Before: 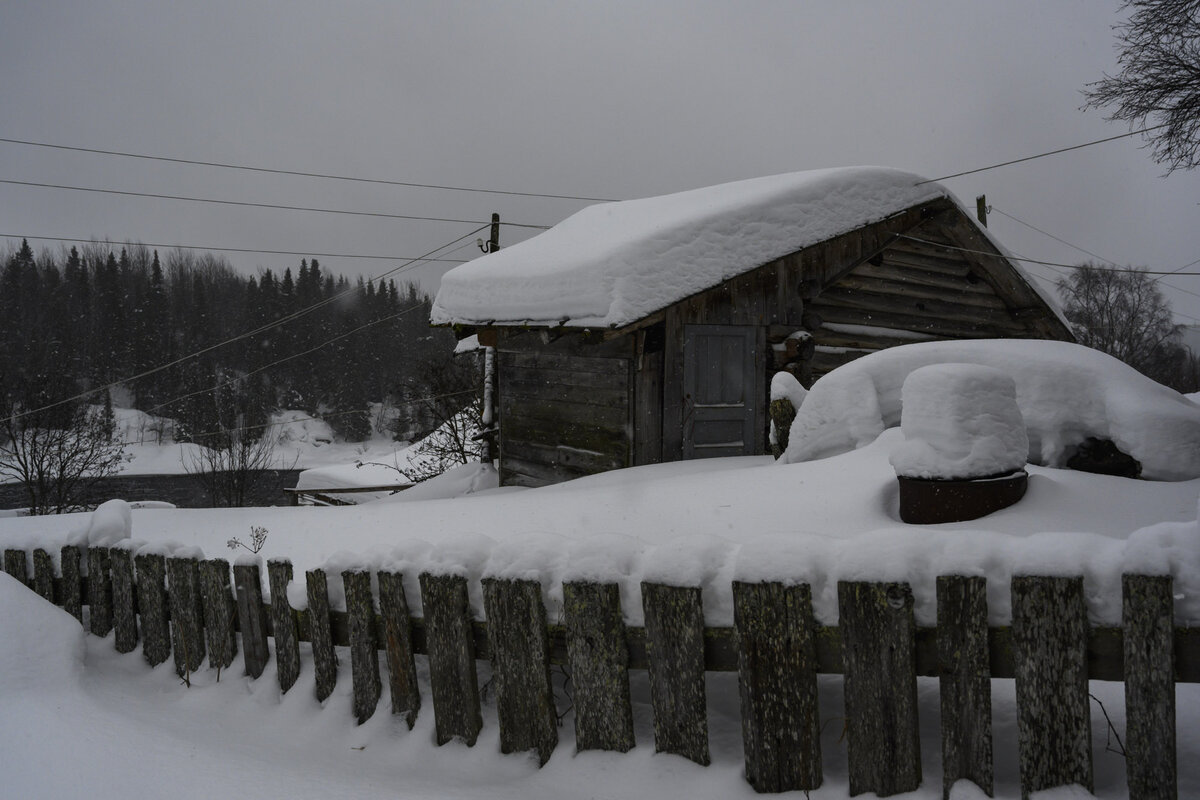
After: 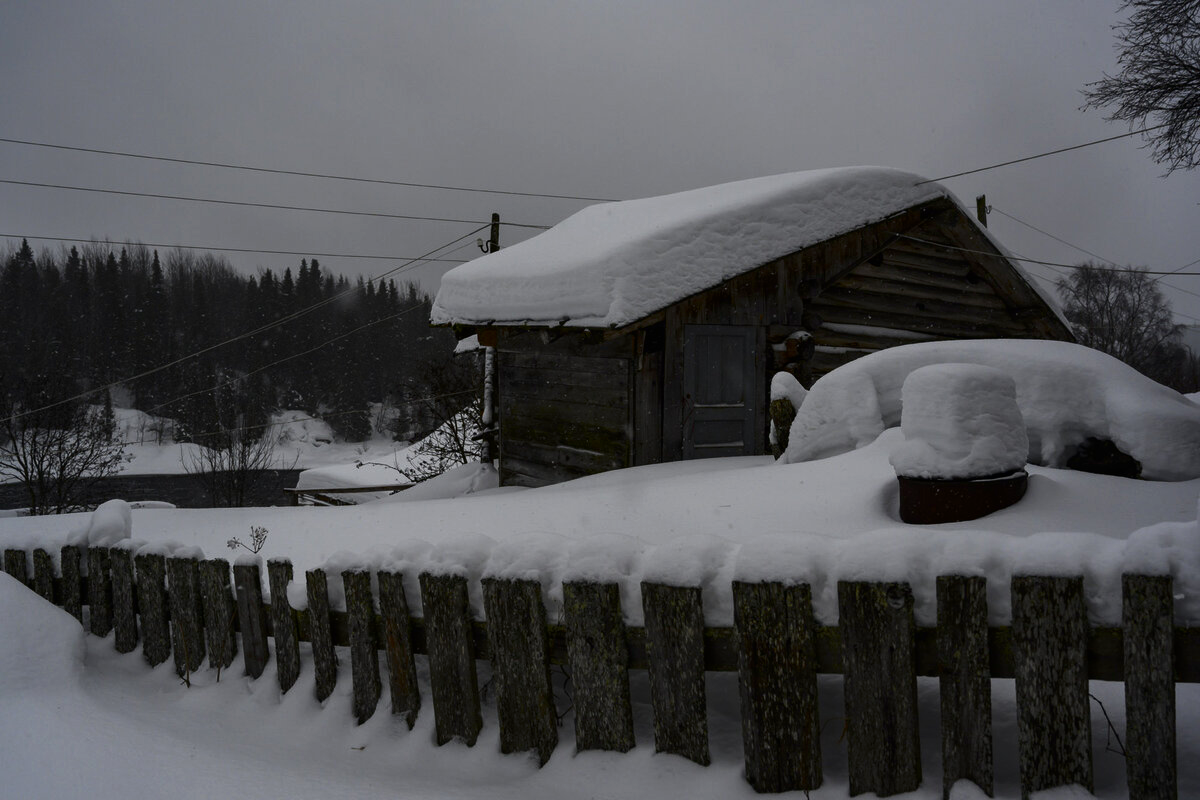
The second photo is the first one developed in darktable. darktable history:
contrast brightness saturation: contrast 0.066, brightness -0.133, saturation 0.055
